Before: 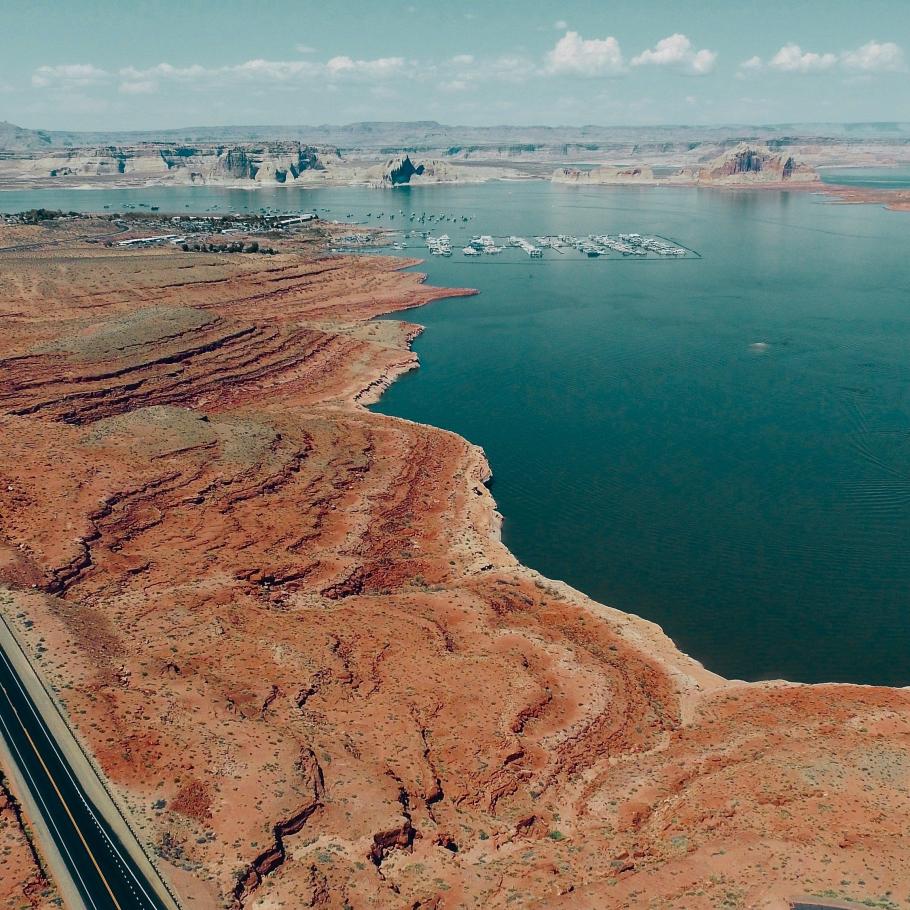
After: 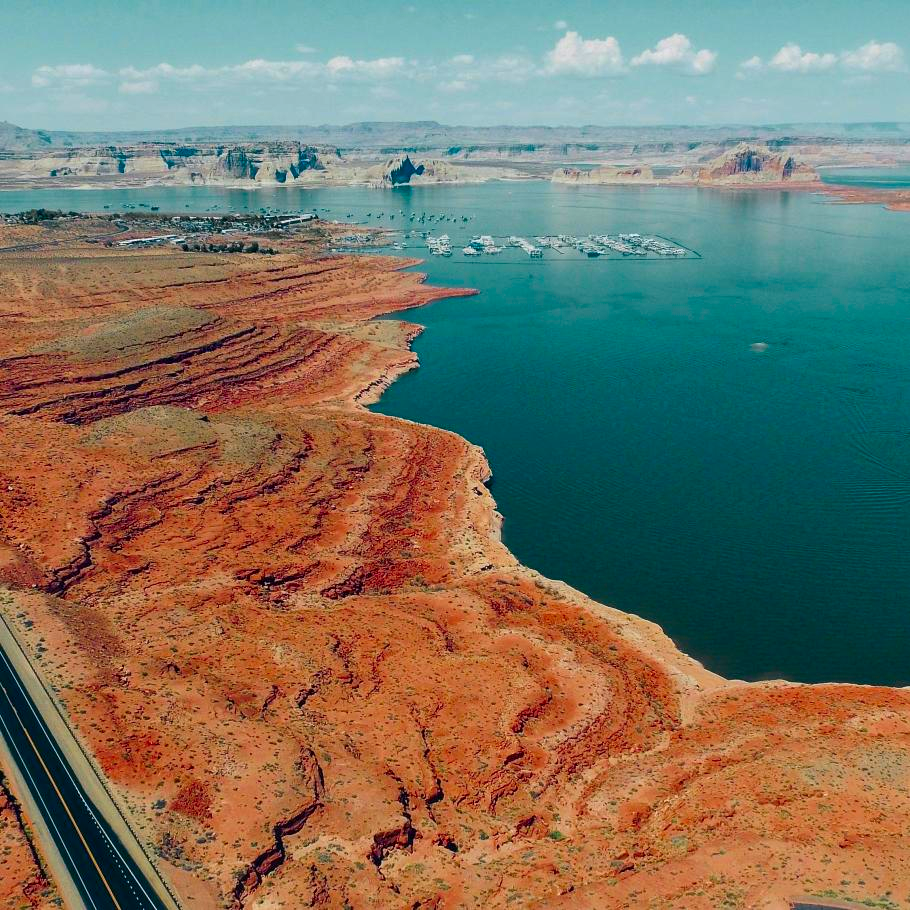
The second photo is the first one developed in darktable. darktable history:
contrast brightness saturation: saturation 0.496
local contrast: highlights 102%, shadows 97%, detail 119%, midtone range 0.2
